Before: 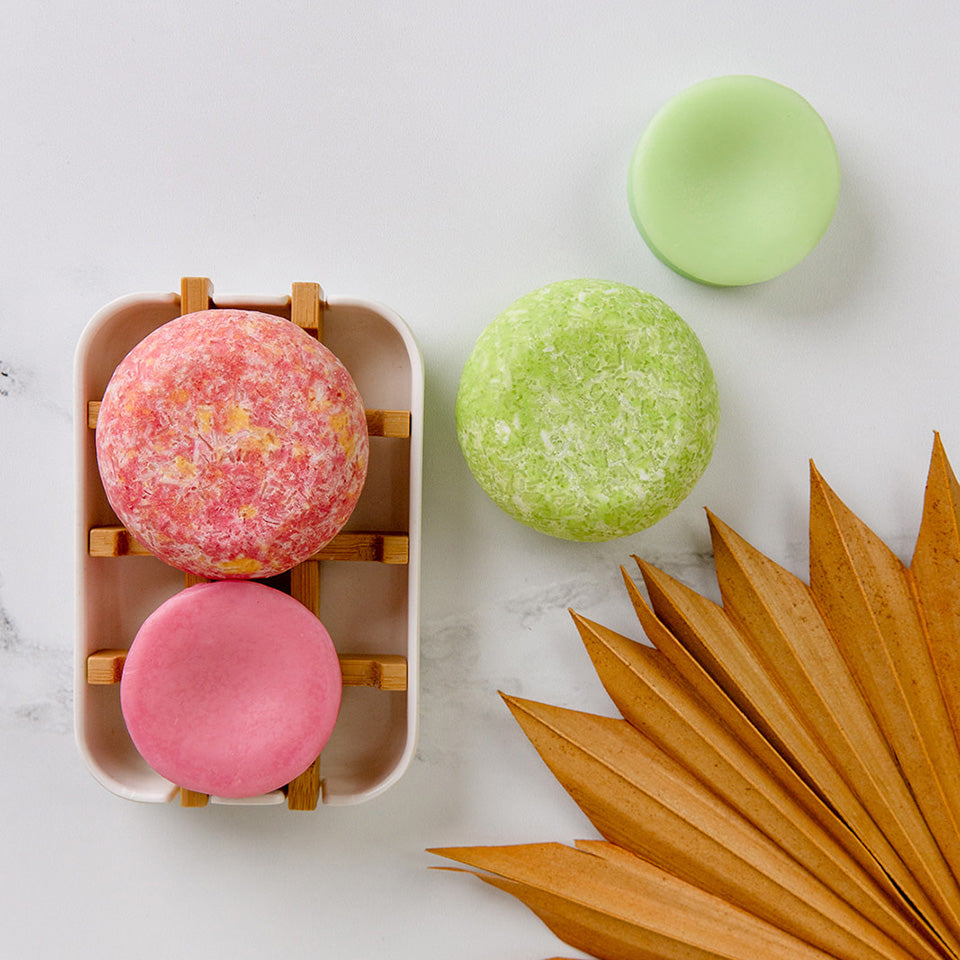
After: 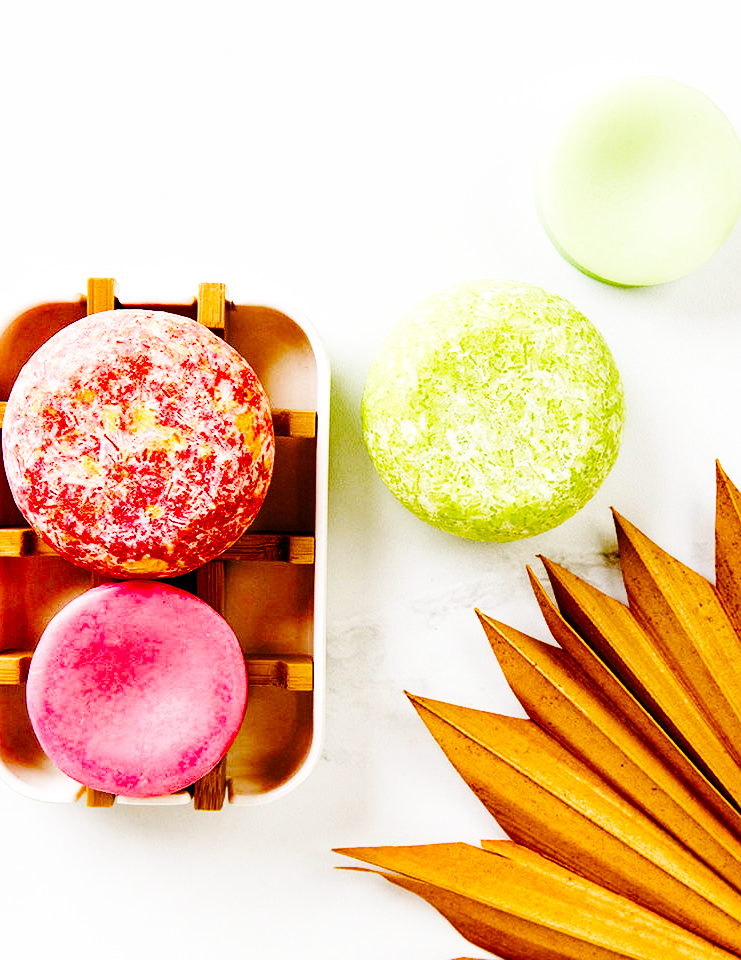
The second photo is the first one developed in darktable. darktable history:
color balance rgb: global offset › luminance -0.852%, linear chroma grading › global chroma 1.641%, linear chroma grading › mid-tones -1.234%, perceptual saturation grading › global saturation 20%, perceptual saturation grading › highlights -25.249%, perceptual saturation grading › shadows 49.51%, global vibrance 9.685%, contrast 15.607%, saturation formula JzAzBz (2021)
base curve: curves: ch0 [(0, 0) (0, 0) (0.002, 0.001) (0.008, 0.003) (0.019, 0.011) (0.037, 0.037) (0.064, 0.11) (0.102, 0.232) (0.152, 0.379) (0.216, 0.524) (0.296, 0.665) (0.394, 0.789) (0.512, 0.881) (0.651, 0.945) (0.813, 0.986) (1, 1)], preserve colors none
crop: left 9.863%, right 12.887%
